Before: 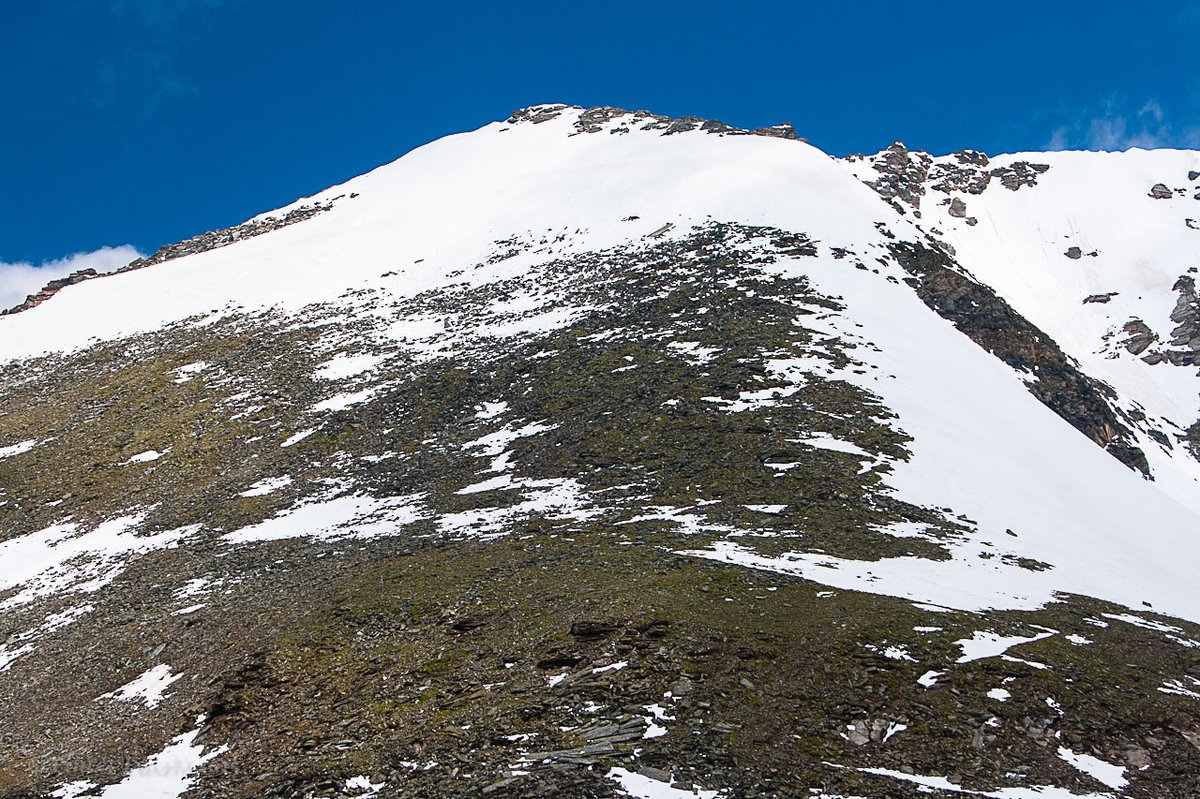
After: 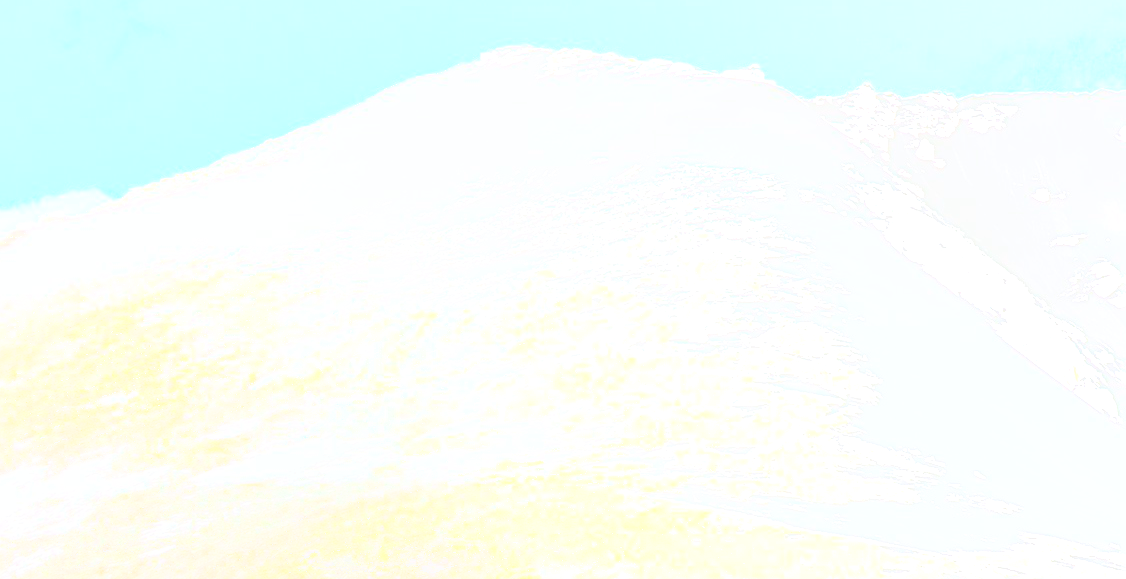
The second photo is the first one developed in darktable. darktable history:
bloom: size 70%, threshold 25%, strength 70%
levels: levels [0, 0.435, 0.917]
sharpen: on, module defaults
crop: left 2.737%, top 7.287%, right 3.421%, bottom 20.179%
